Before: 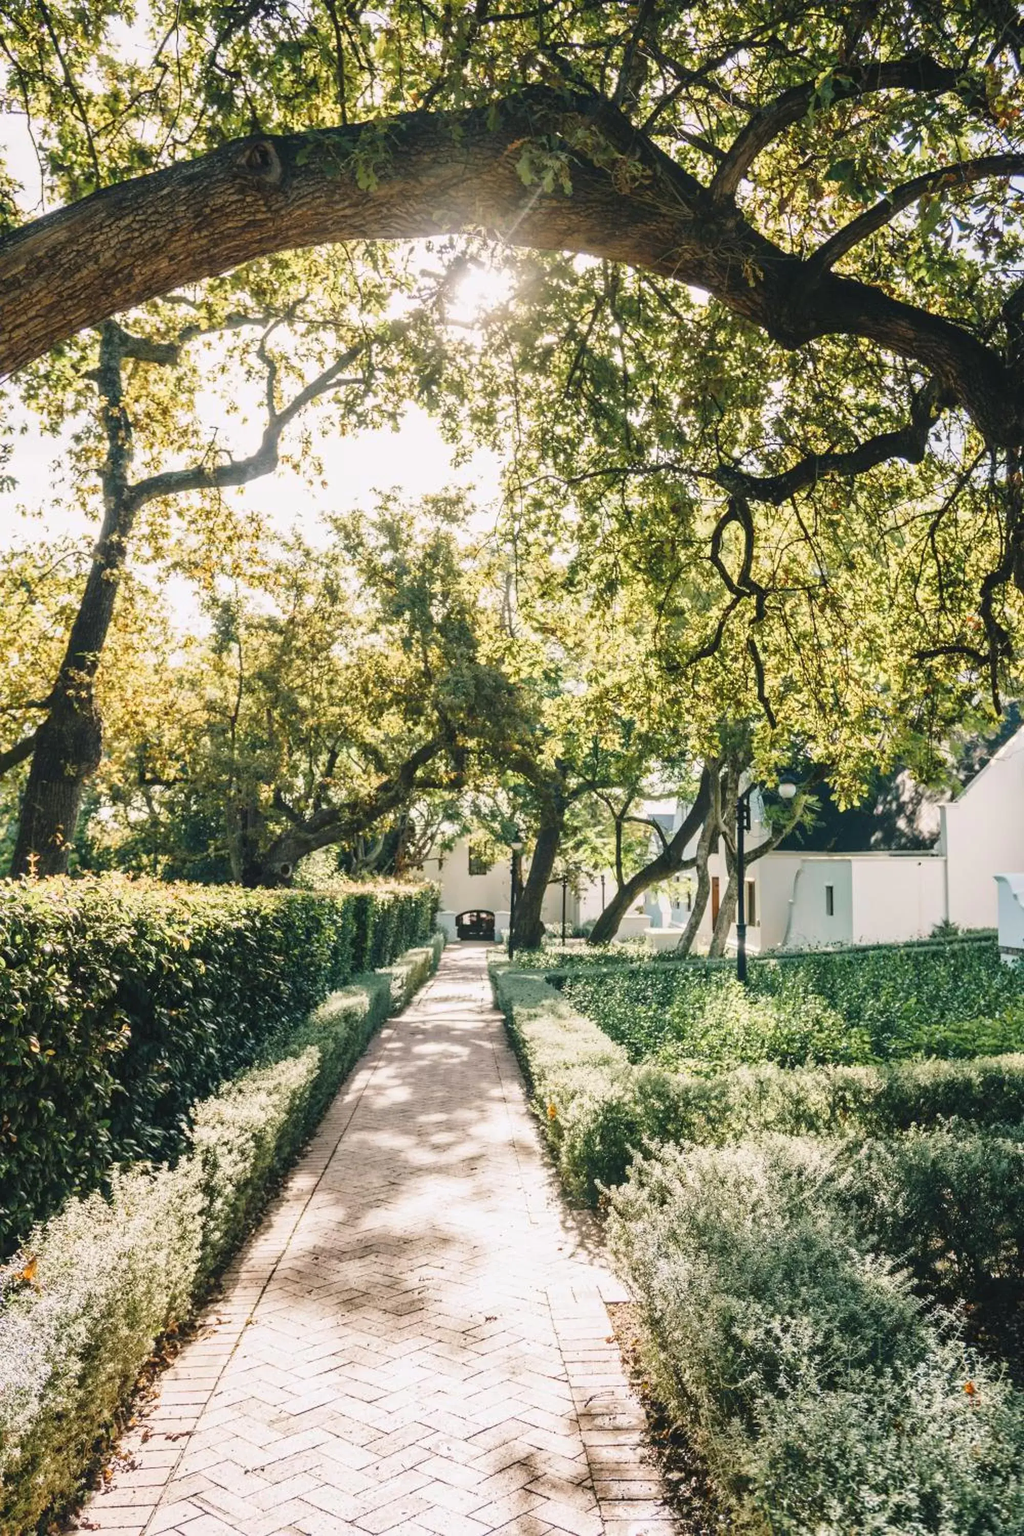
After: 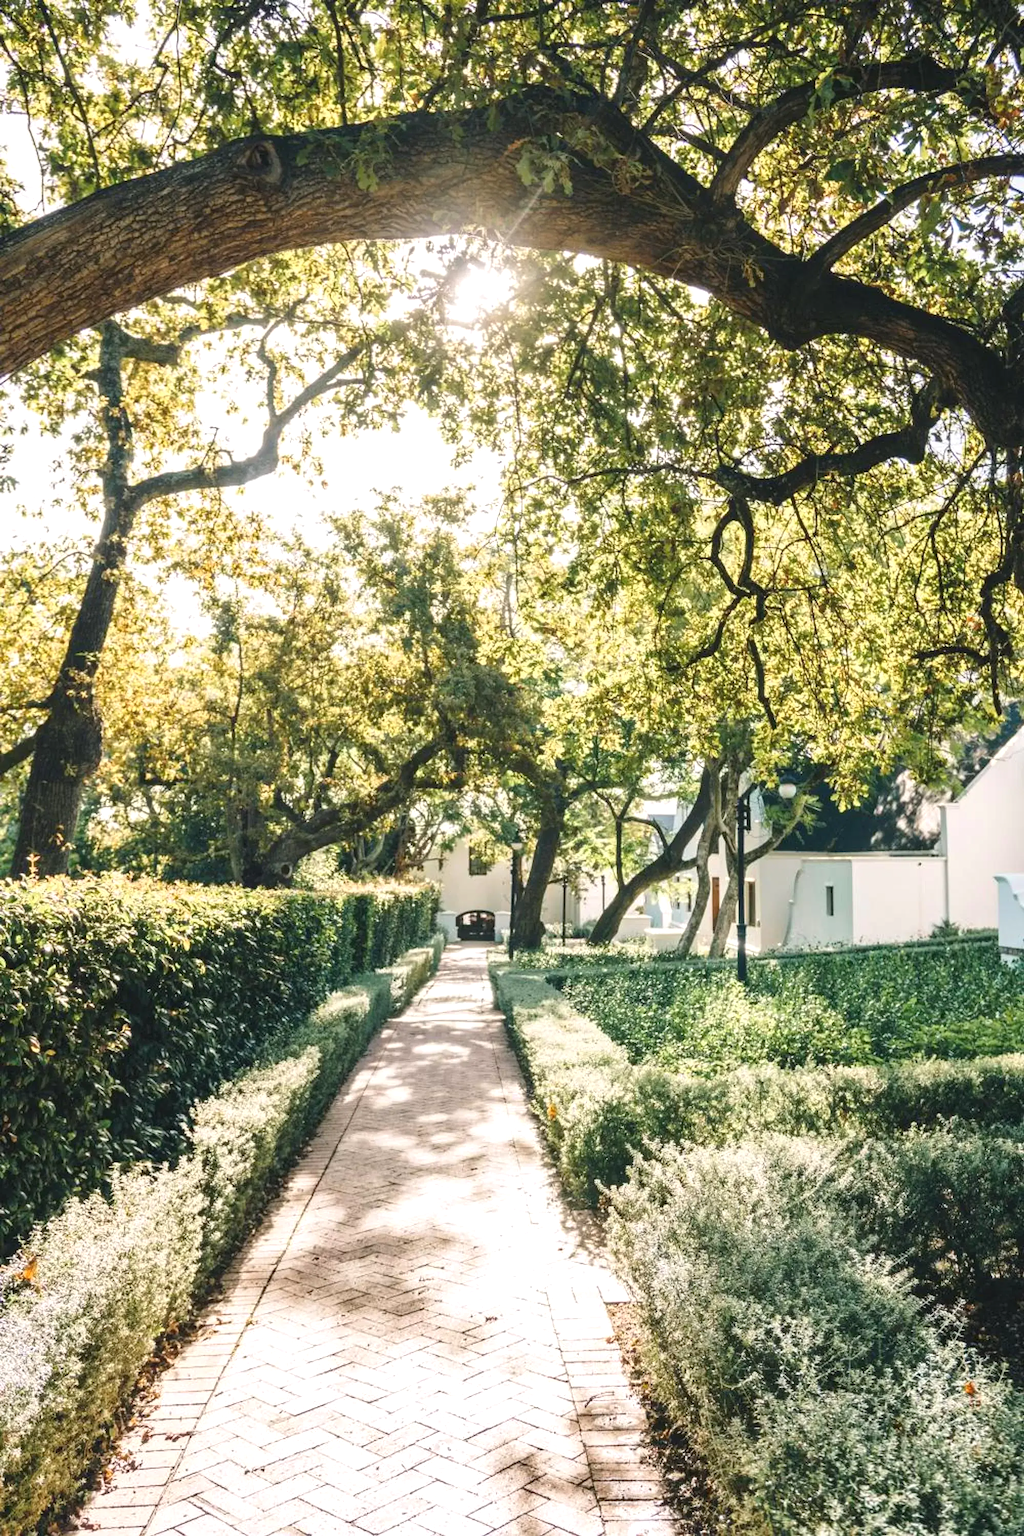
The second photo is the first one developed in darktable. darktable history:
exposure: exposure 0.289 EV, compensate exposure bias true, compensate highlight preservation false
